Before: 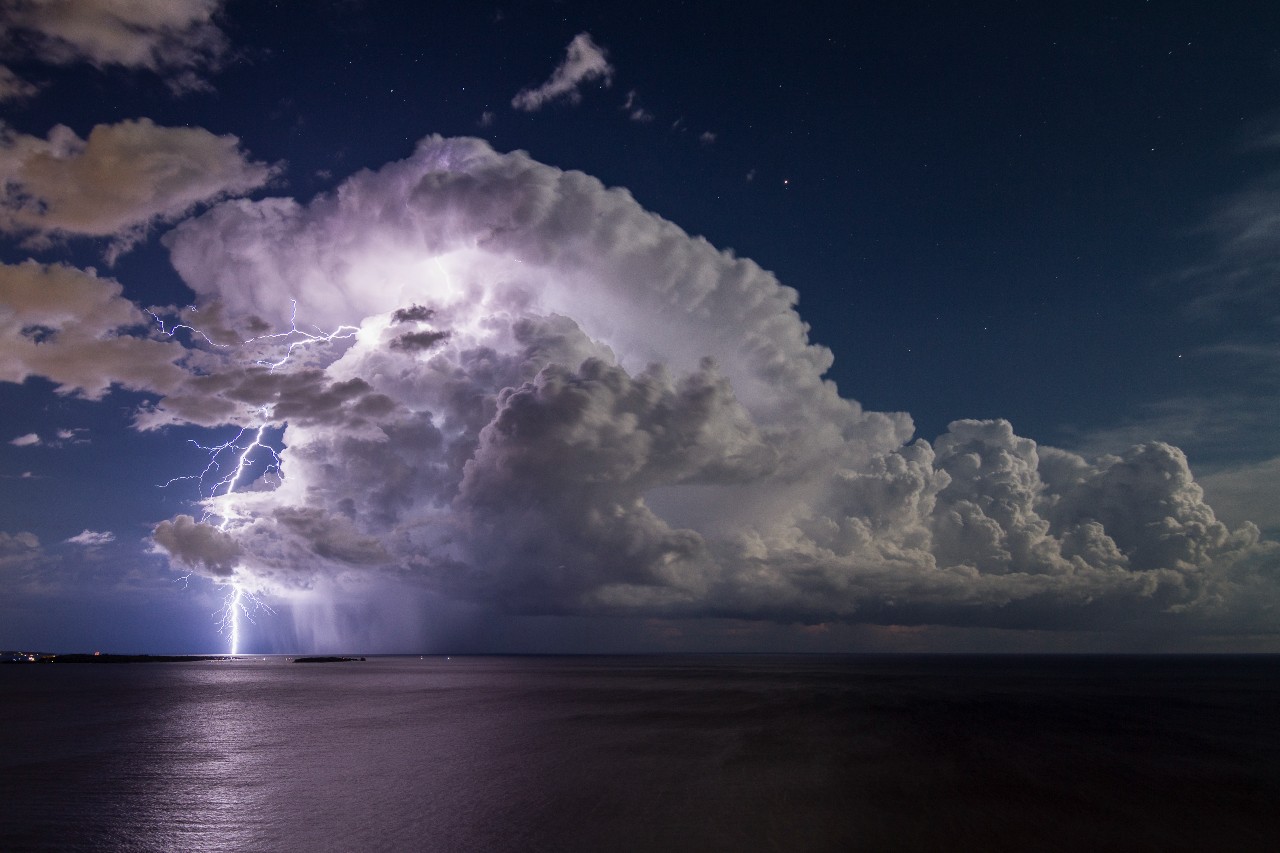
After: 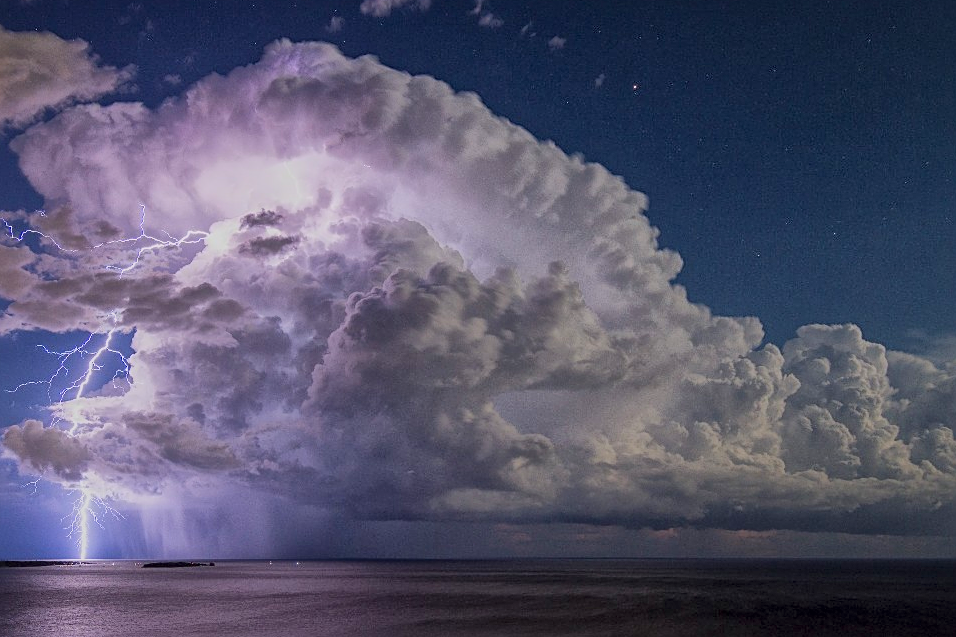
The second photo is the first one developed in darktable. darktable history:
exposure: black level correction 0, exposure 1 EV, compensate highlight preservation false
sharpen: on, module defaults
crop and rotate: left 11.831%, top 11.346%, right 13.429%, bottom 13.899%
global tonemap: drago (1, 100), detail 1
